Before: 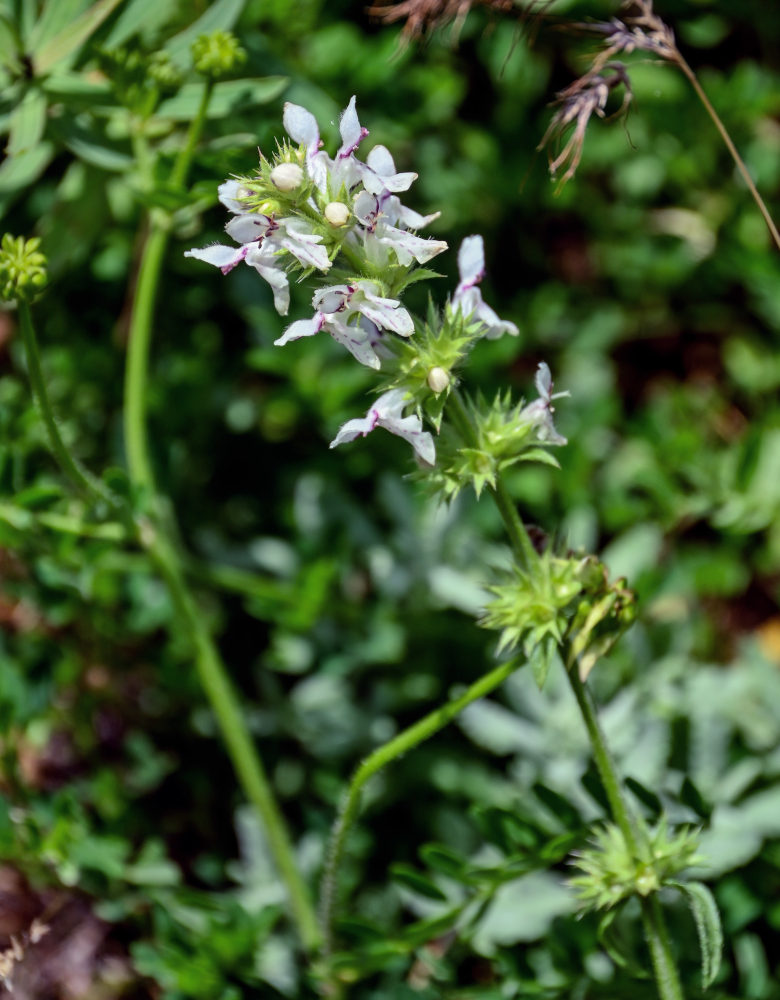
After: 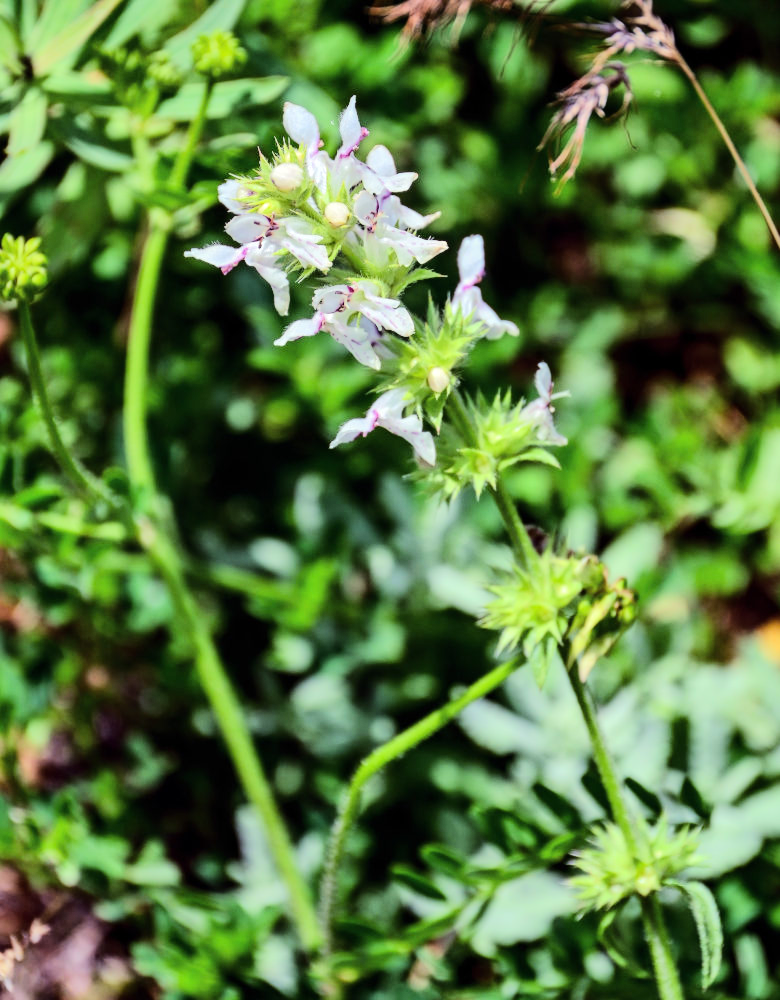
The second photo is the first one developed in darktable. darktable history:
exposure: compensate highlight preservation false
tone equalizer: -7 EV 0.148 EV, -6 EV 0.617 EV, -5 EV 1.15 EV, -4 EV 1.32 EV, -3 EV 1.16 EV, -2 EV 0.6 EV, -1 EV 0.167 EV, edges refinement/feathering 500, mask exposure compensation -1.57 EV, preserve details no
shadows and highlights: radius 332.56, shadows 54.96, highlights -98.92, compress 94.58%, shadows color adjustment 98.01%, highlights color adjustment 58.94%, soften with gaussian
